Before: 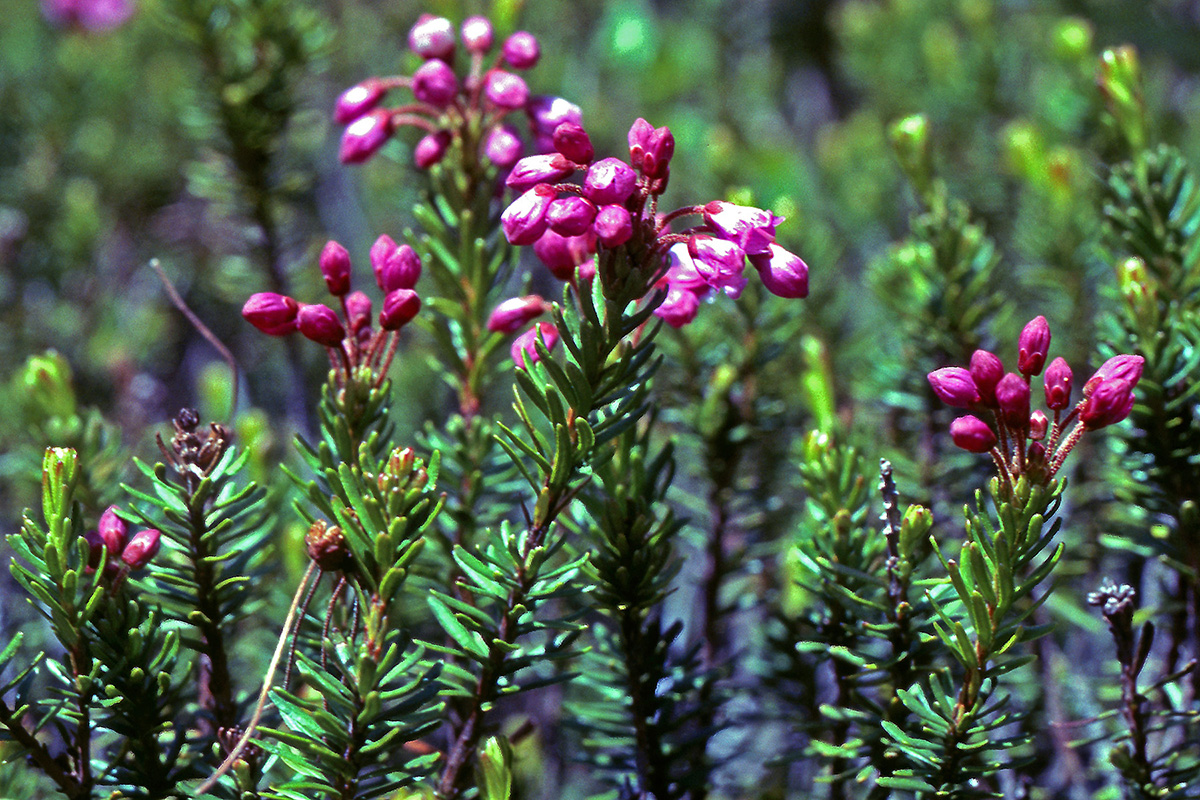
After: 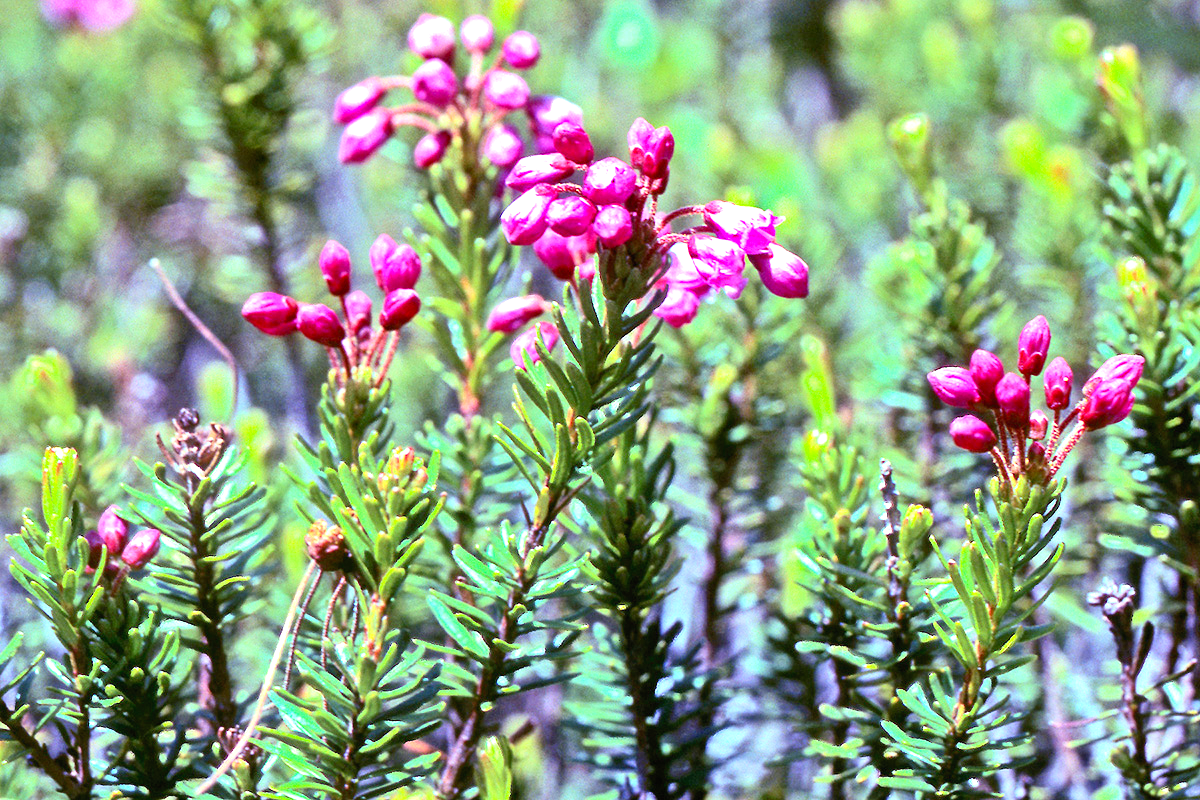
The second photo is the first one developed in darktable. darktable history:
shadows and highlights: shadows 37.07, highlights -27.36, soften with gaussian
exposure: black level correction 0, exposure 1.001 EV, compensate highlight preservation false
contrast brightness saturation: contrast 0.2, brightness 0.141, saturation 0.137
